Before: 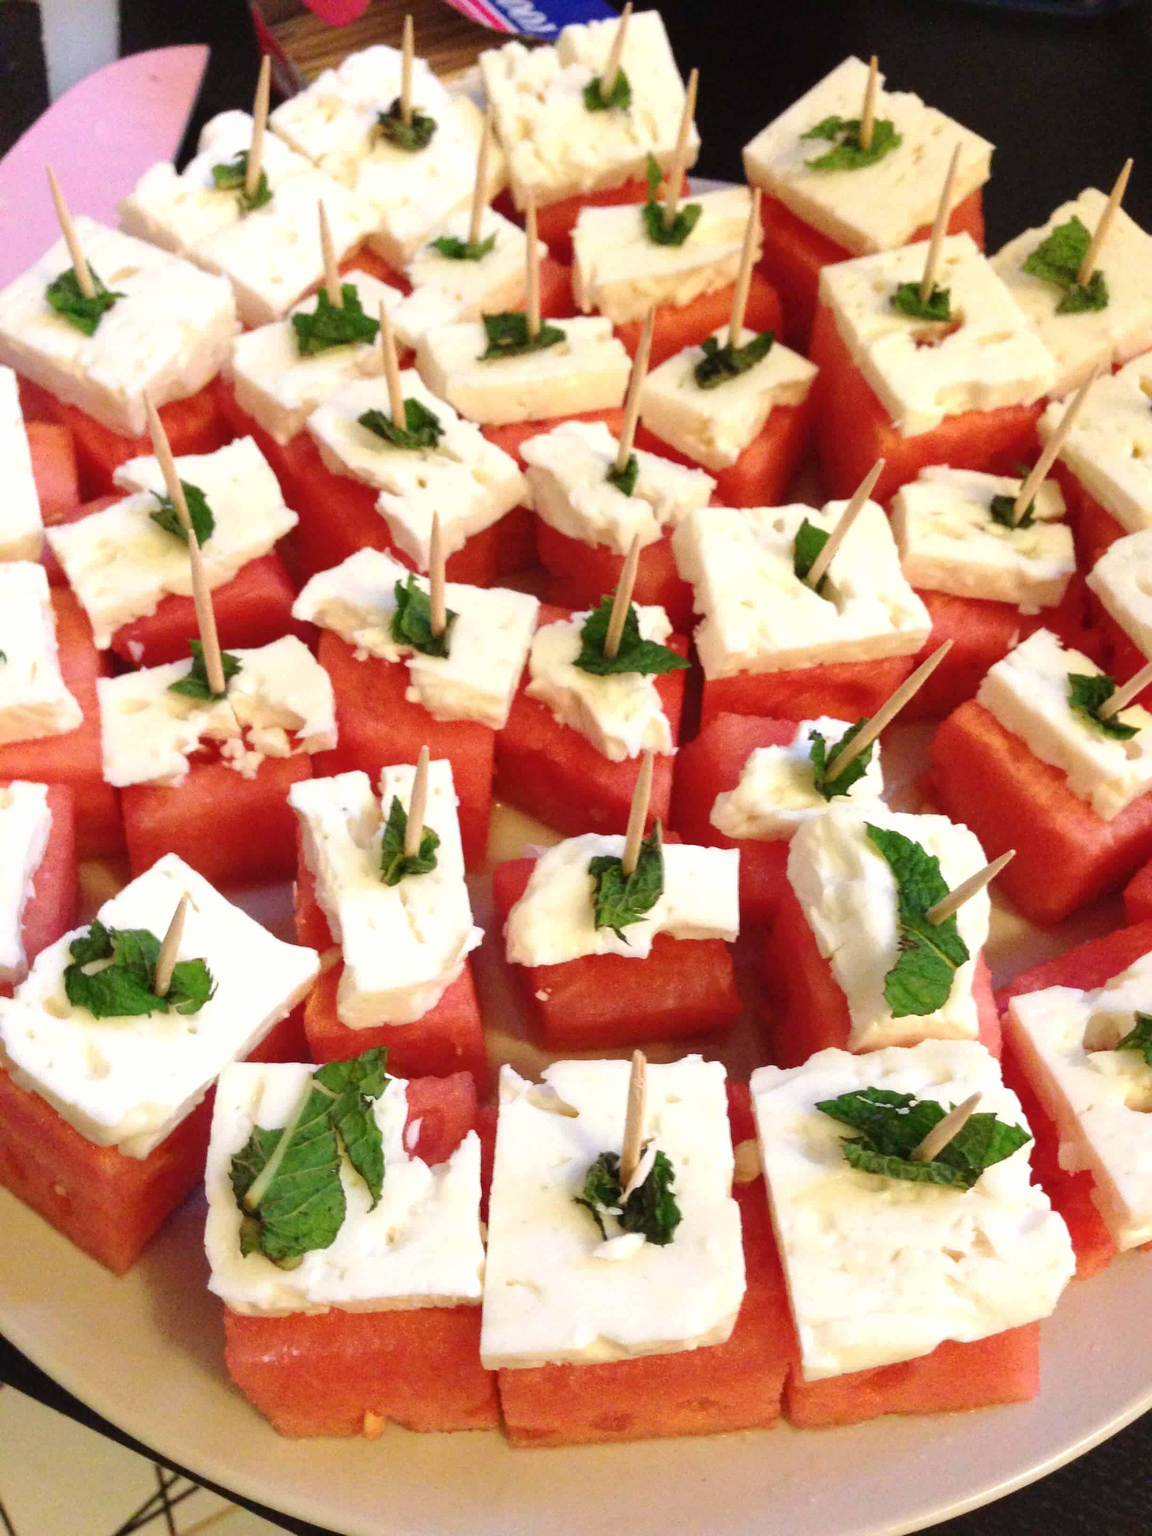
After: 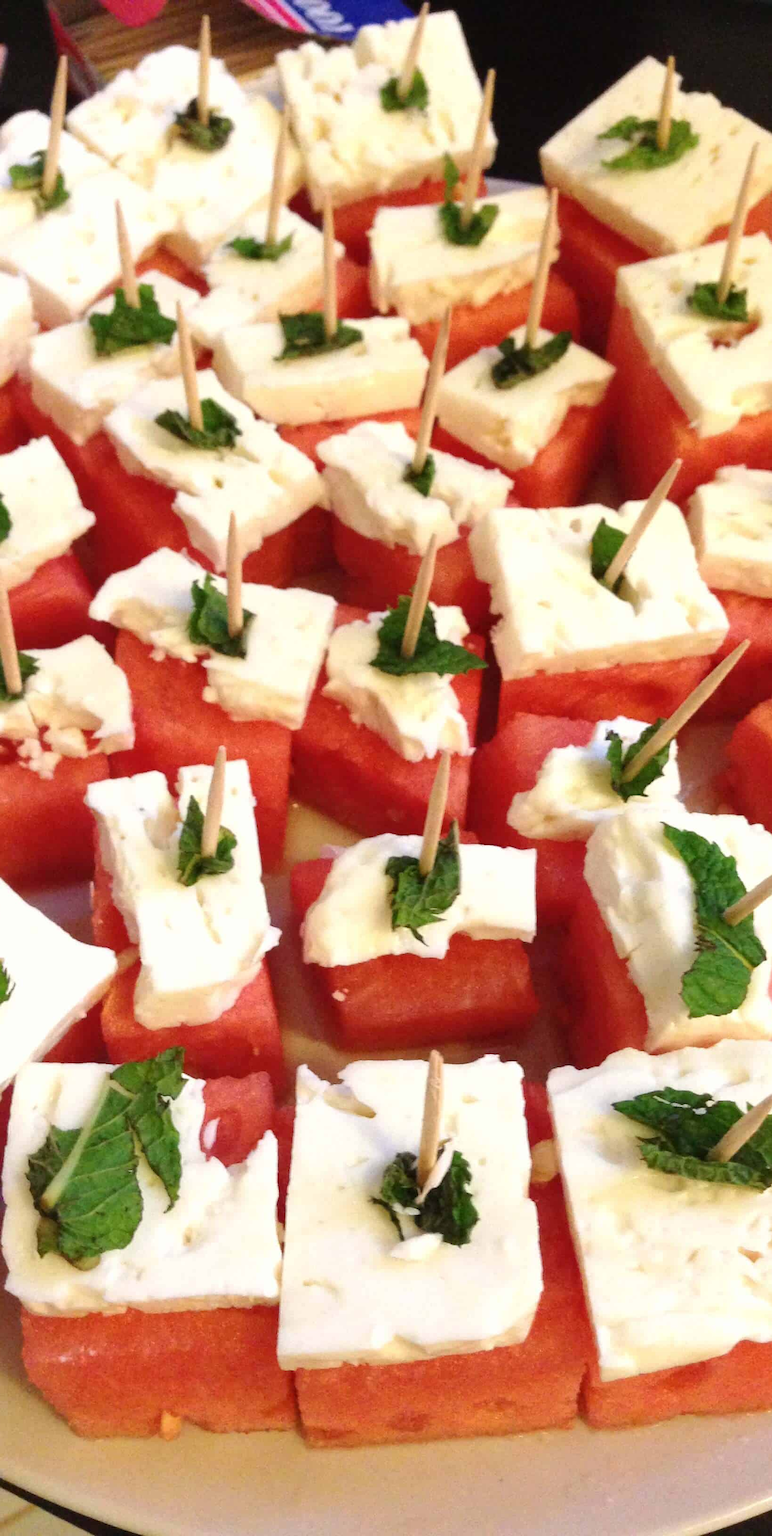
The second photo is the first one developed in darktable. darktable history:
crop and rotate: left 17.66%, right 15.236%
